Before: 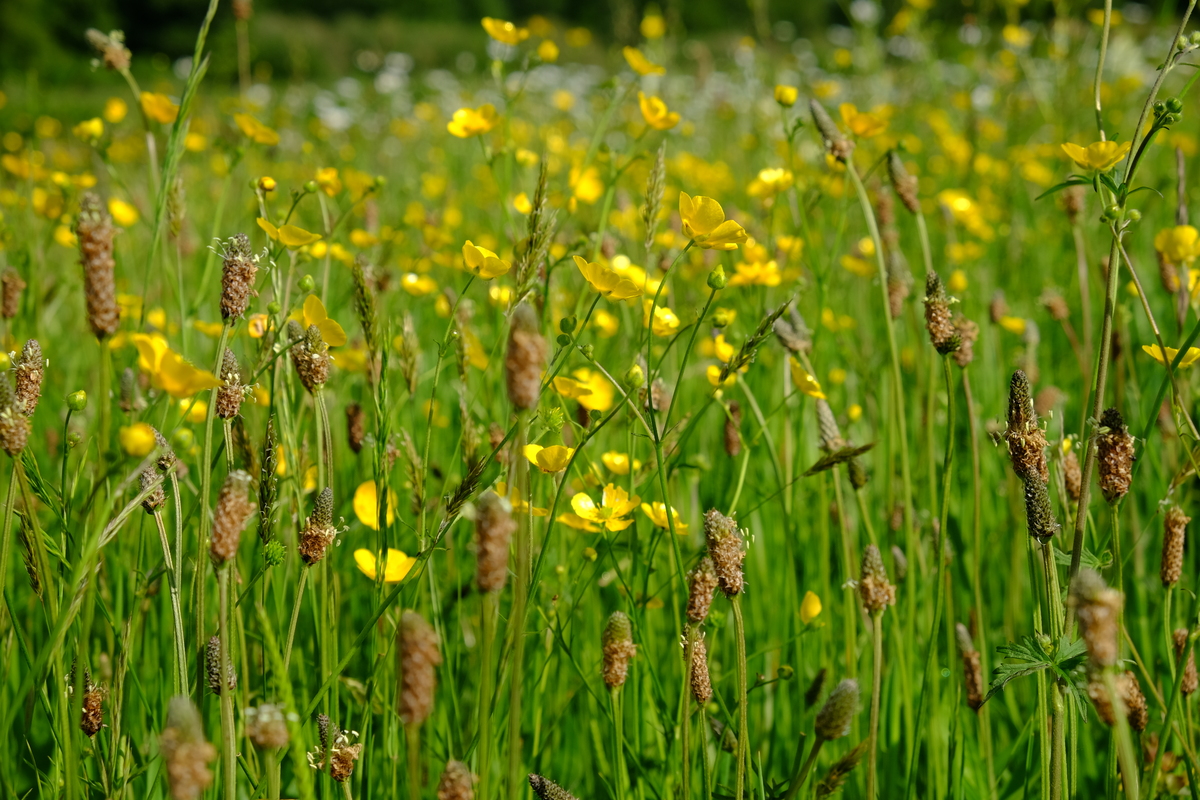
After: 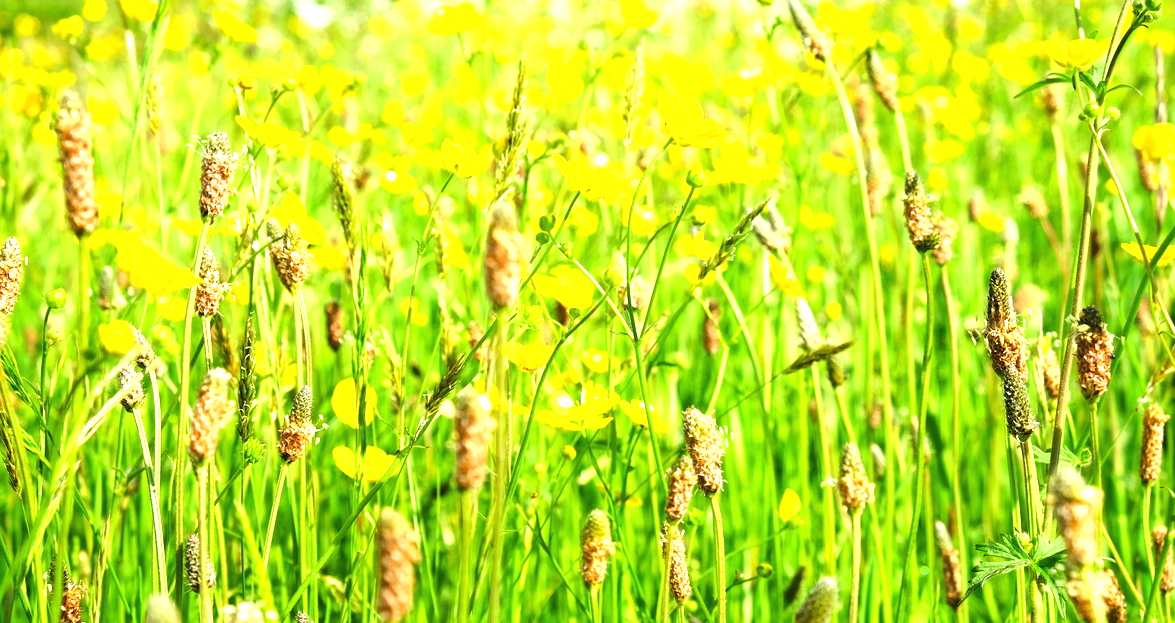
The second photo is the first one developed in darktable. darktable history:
crop and rotate: left 1.814%, top 12.818%, right 0.25%, bottom 9.225%
exposure: black level correction 0, exposure 2.088 EV, compensate exposure bias true, compensate highlight preservation false
